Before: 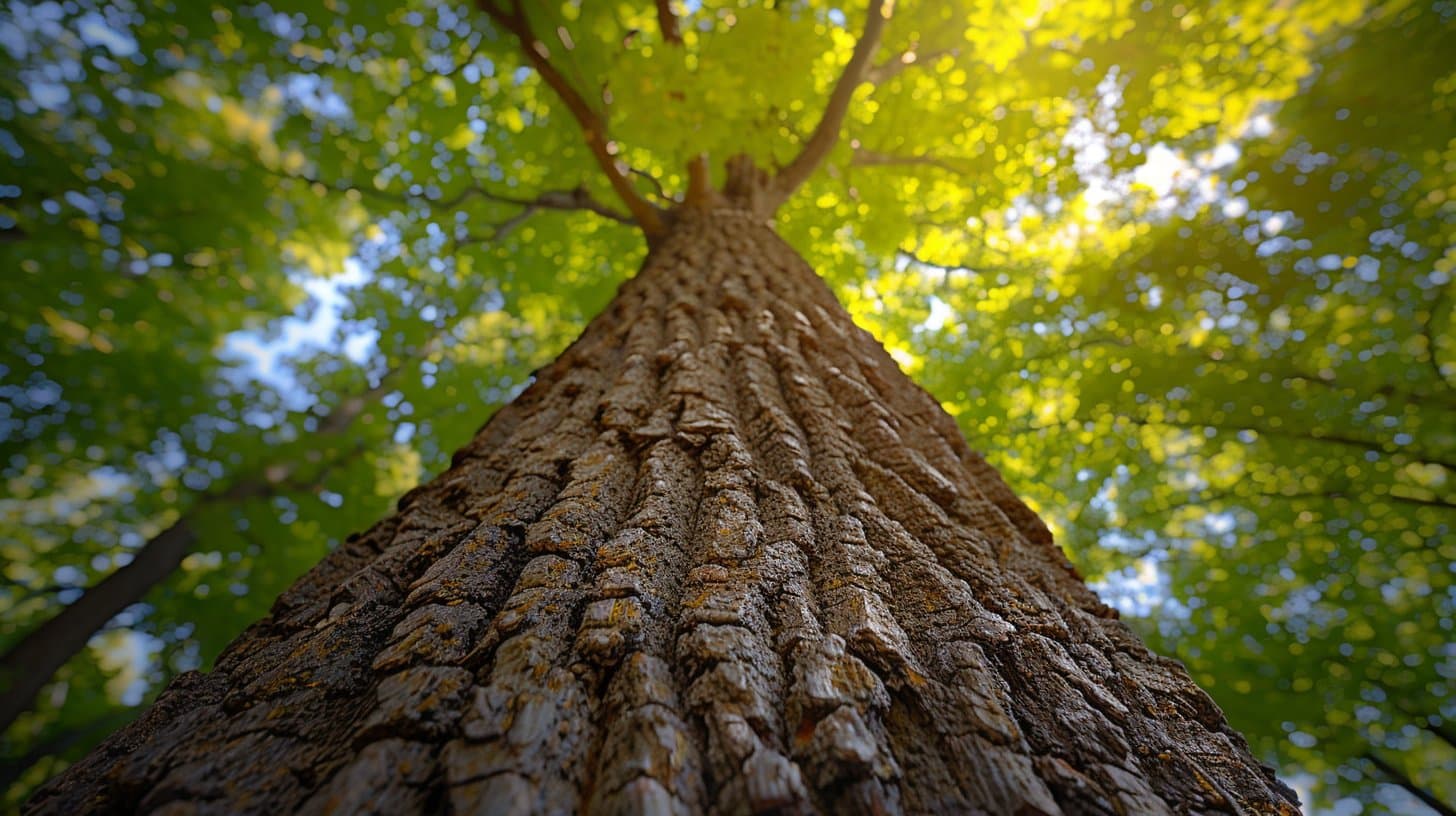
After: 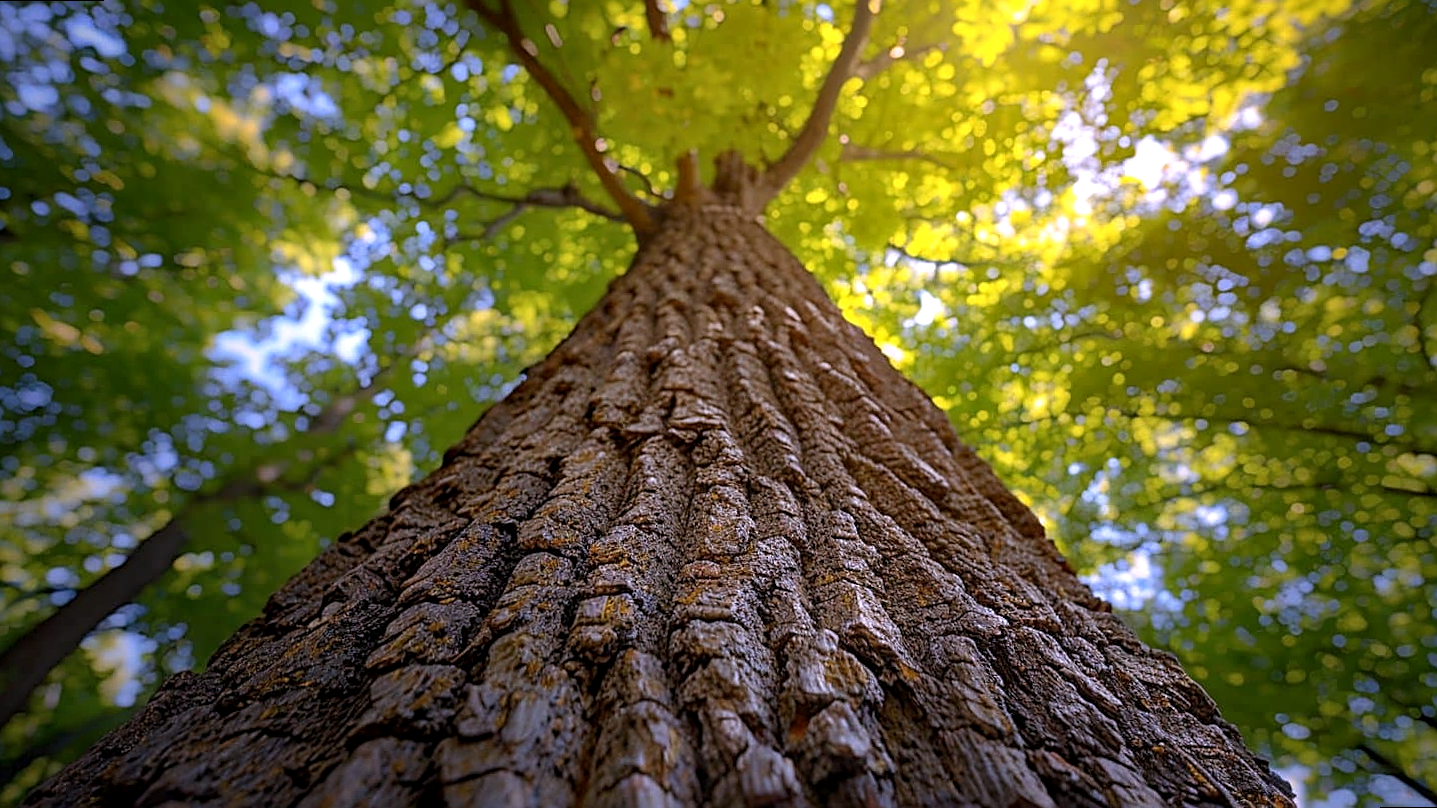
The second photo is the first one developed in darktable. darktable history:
white balance: red 1.042, blue 1.17
rotate and perspective: rotation -0.45°, automatic cropping original format, crop left 0.008, crop right 0.992, crop top 0.012, crop bottom 0.988
local contrast: on, module defaults
sharpen: on, module defaults
